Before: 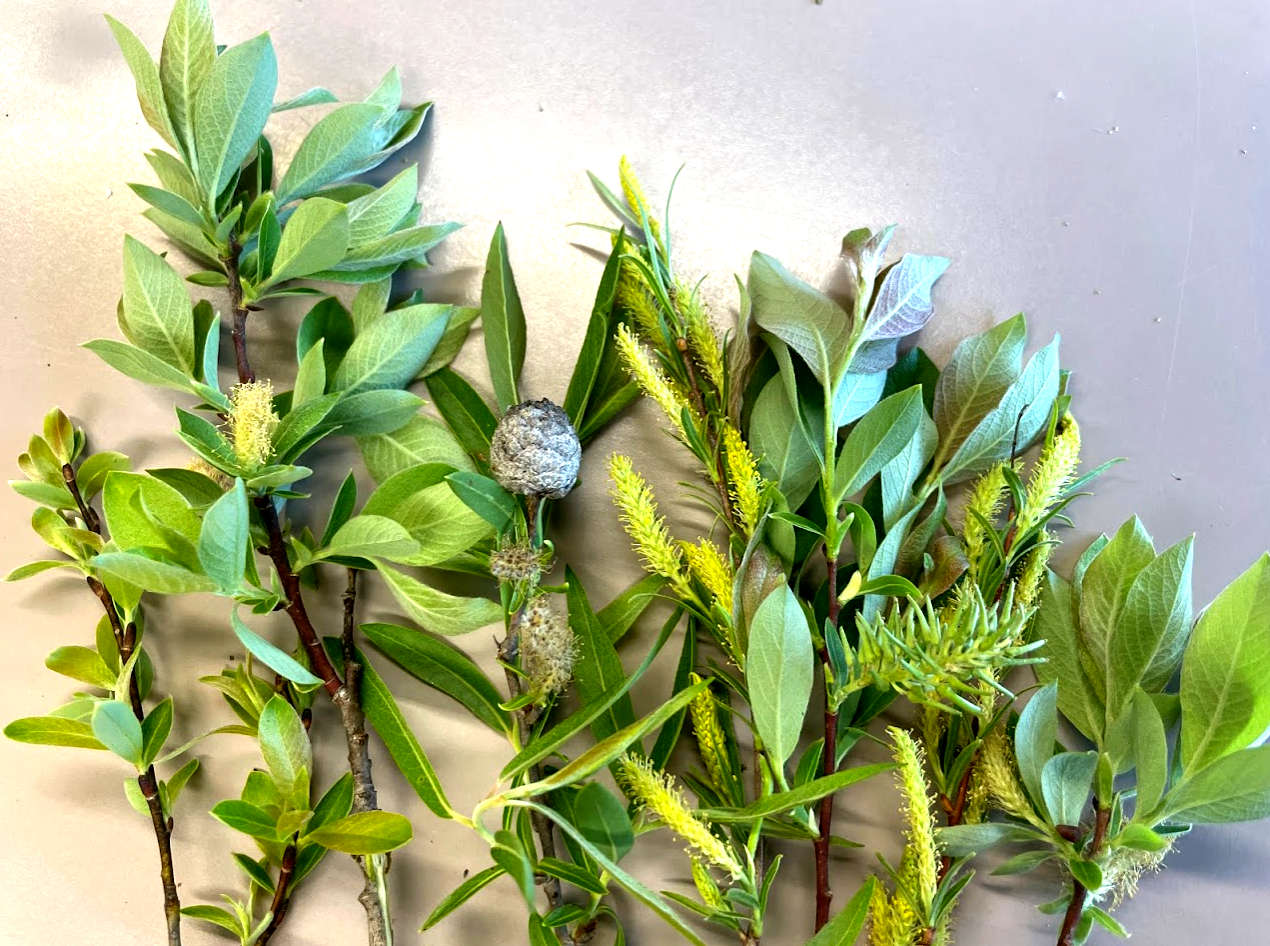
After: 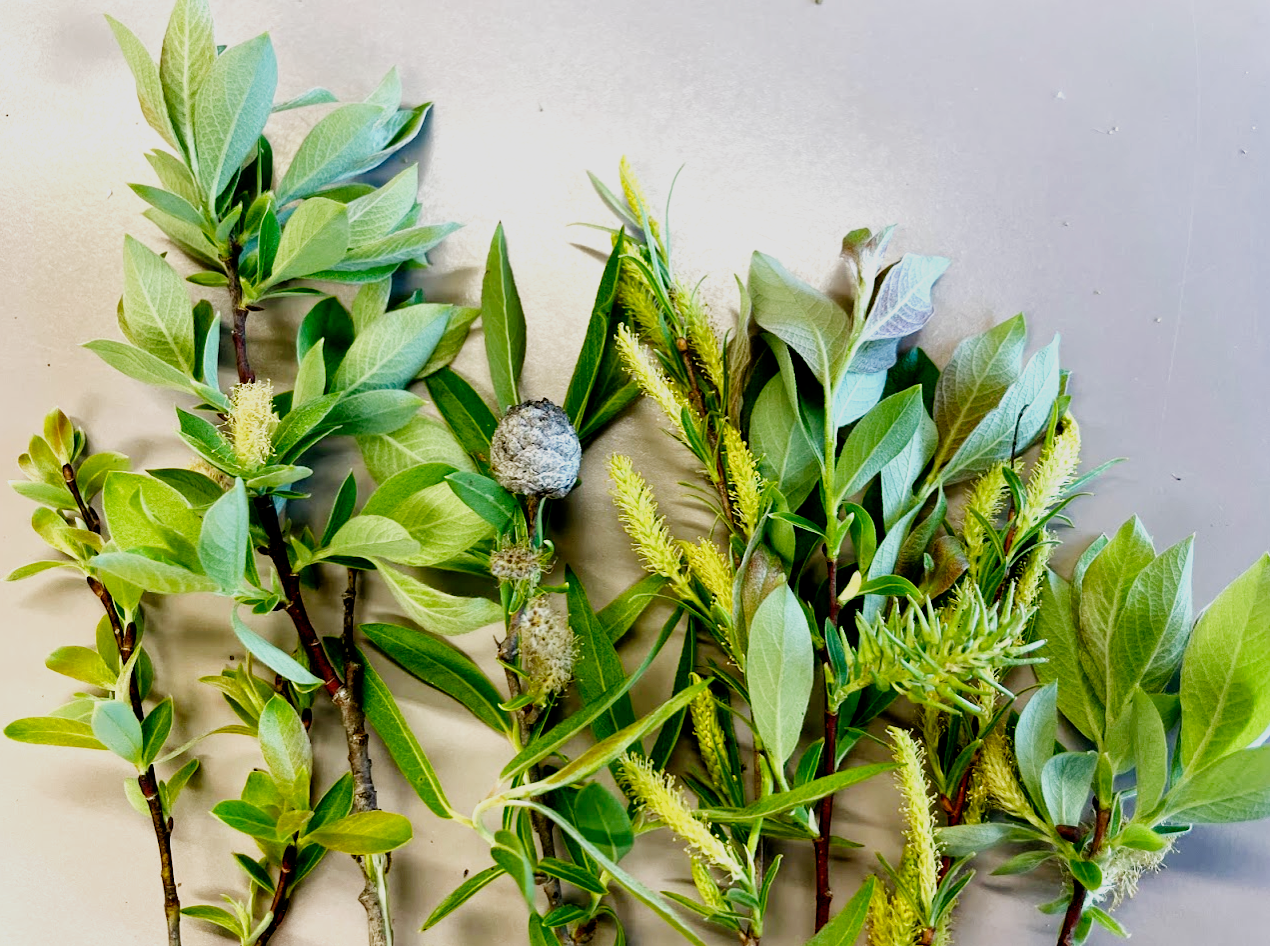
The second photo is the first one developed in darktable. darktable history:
filmic rgb: middle gray luminance 29.25%, black relative exposure -10.26 EV, white relative exposure 5.49 EV, target black luminance 0%, hardness 3.96, latitude 1.2%, contrast 1.125, highlights saturation mix 4.56%, shadows ↔ highlights balance 14.73%, preserve chrominance no, color science v4 (2020), contrast in shadows soft, contrast in highlights soft
